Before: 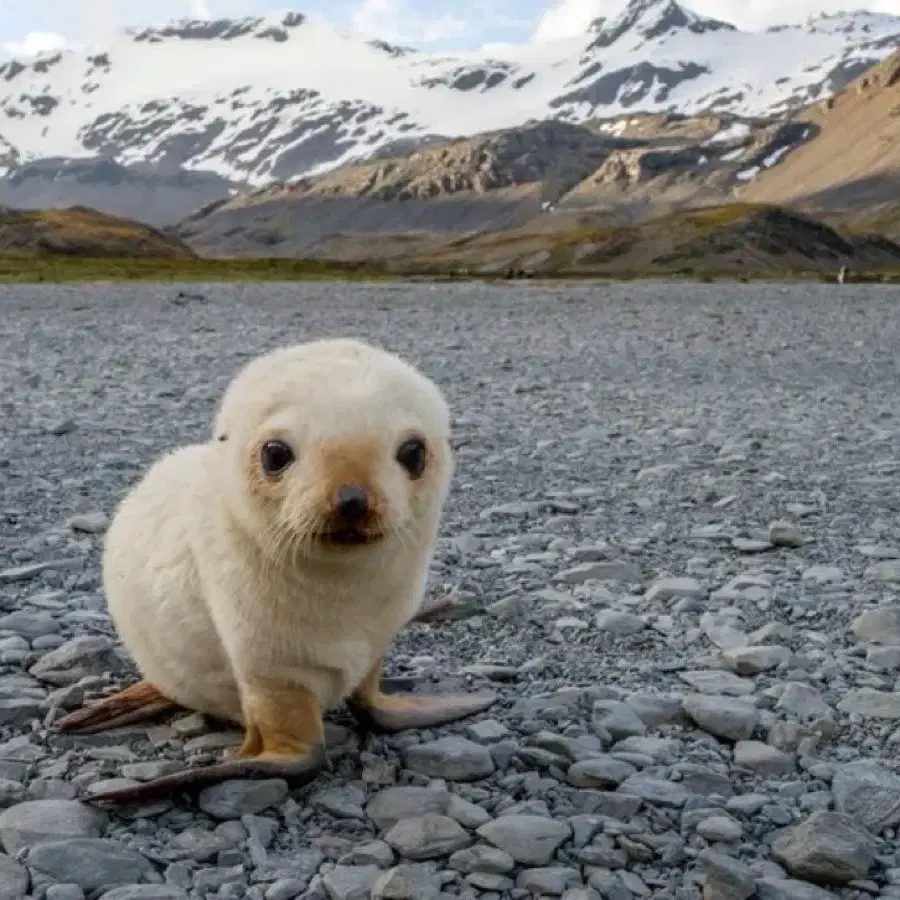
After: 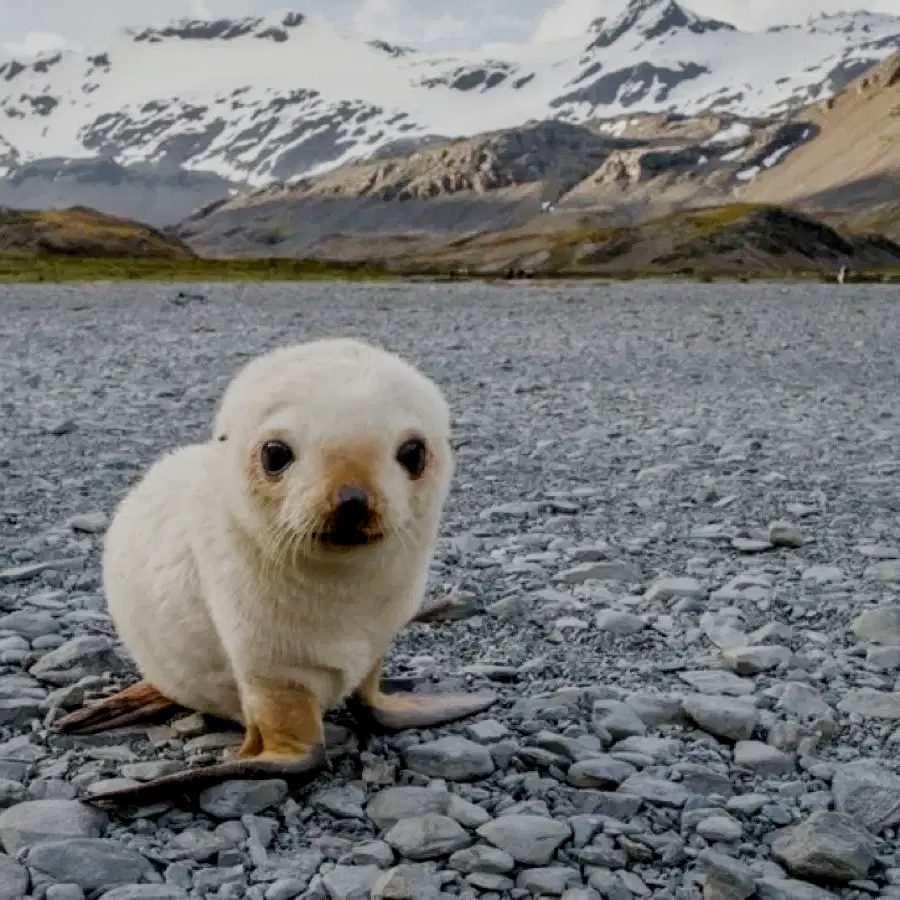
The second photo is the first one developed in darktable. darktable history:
shadows and highlights: highlights color adjustment 0.662%, soften with gaussian
local contrast: mode bilateral grid, contrast 20, coarseness 51, detail 119%, midtone range 0.2
filmic rgb: black relative exposure -8.01 EV, white relative exposure 4.05 EV, hardness 4.2, preserve chrominance no, color science v3 (2019), use custom middle-gray values true
